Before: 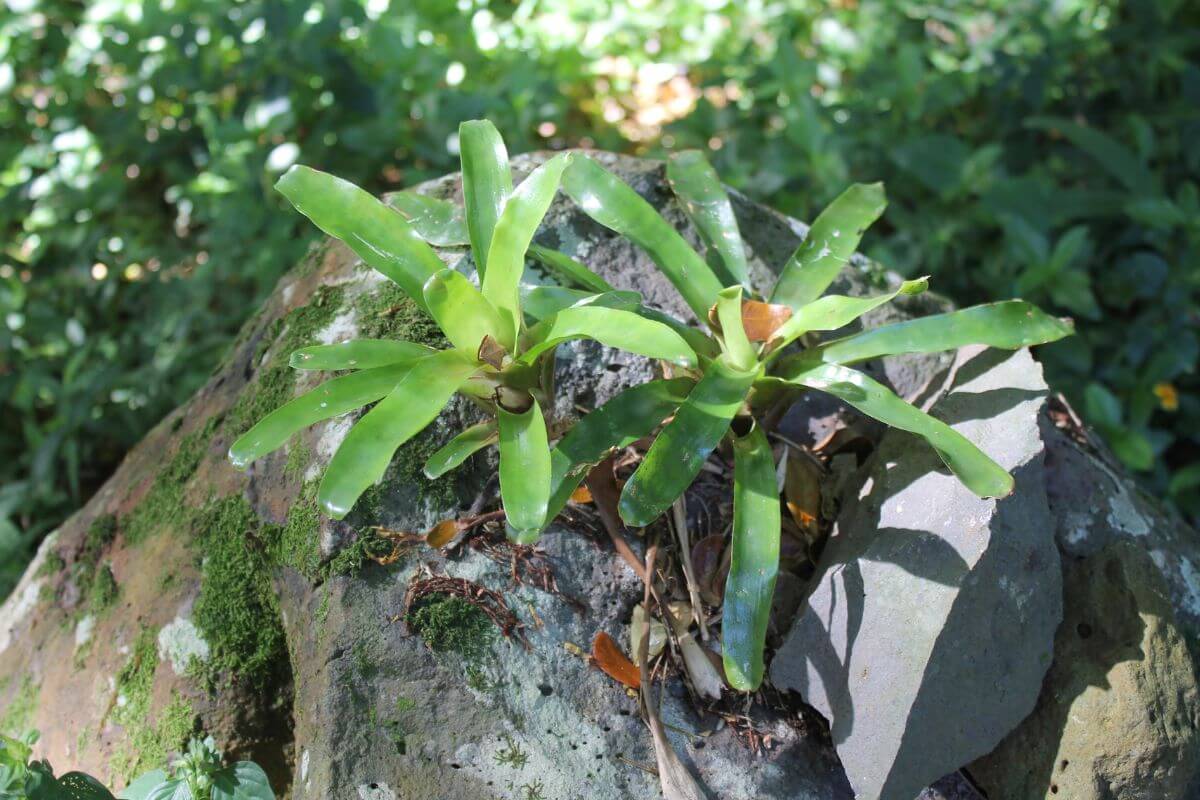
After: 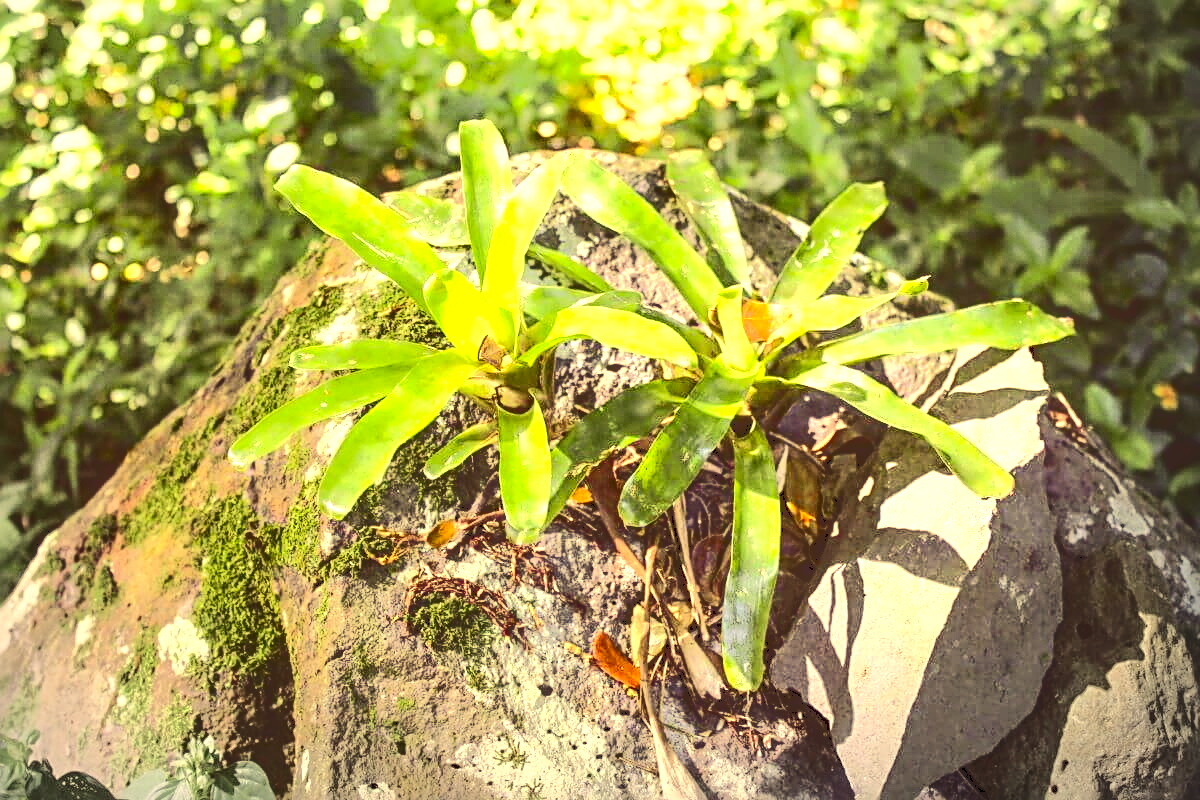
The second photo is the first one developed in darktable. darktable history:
exposure: black level correction 0, exposure 1.199 EV, compensate exposure bias true, compensate highlight preservation false
shadows and highlights: shadows 36.49, highlights -27.26, soften with gaussian
sharpen: radius 3.103
local contrast: highlights 54%, shadows 52%, detail 130%, midtone range 0.448
tone curve: curves: ch0 [(0, 0) (0.003, 0.19) (0.011, 0.192) (0.025, 0.192) (0.044, 0.194) (0.069, 0.196) (0.1, 0.197) (0.136, 0.198) (0.177, 0.216) (0.224, 0.236) (0.277, 0.269) (0.335, 0.331) (0.399, 0.418) (0.468, 0.515) (0.543, 0.621) (0.623, 0.725) (0.709, 0.804) (0.801, 0.859) (0.898, 0.913) (1, 1)], color space Lab, independent channels, preserve colors none
vignetting: fall-off start 88.47%, fall-off radius 42.88%, center (-0.055, -0.353), width/height ratio 1.162
color correction: highlights a* 10.14, highlights b* 39.43, shadows a* 14.54, shadows b* 3.55
tone equalizer: smoothing diameter 24.95%, edges refinement/feathering 14.74, preserve details guided filter
